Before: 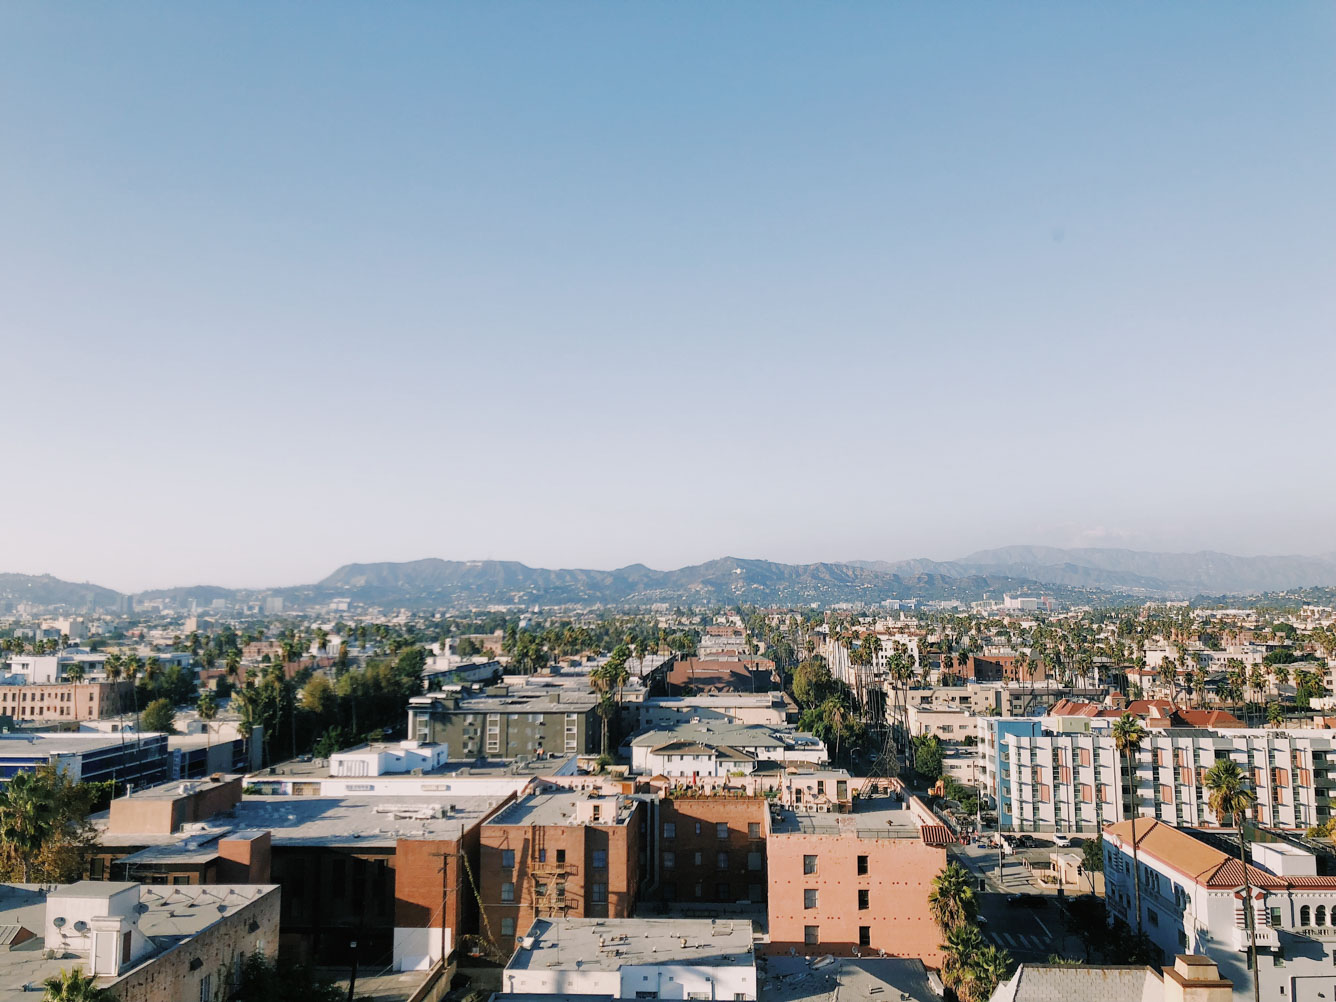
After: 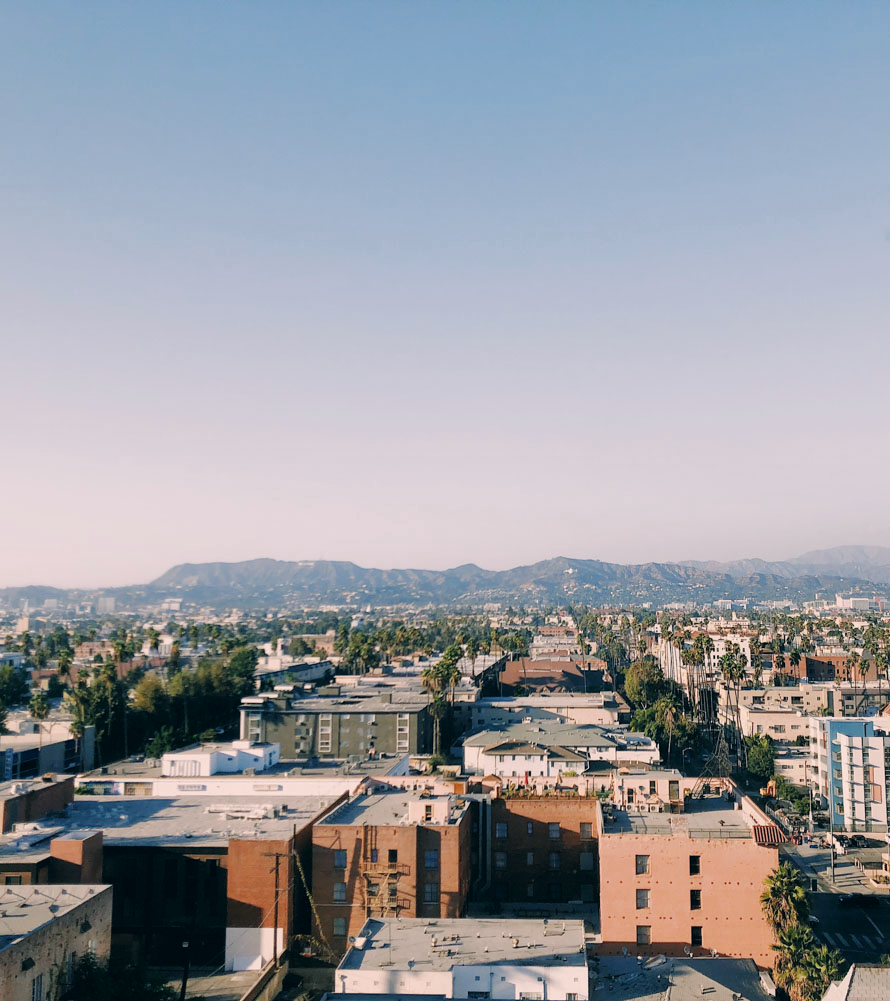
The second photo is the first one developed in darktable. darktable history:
color correction: highlights a* 5.38, highlights b* 5.3, shadows a* -4.26, shadows b* -5.11
crop and rotate: left 12.648%, right 20.685%
